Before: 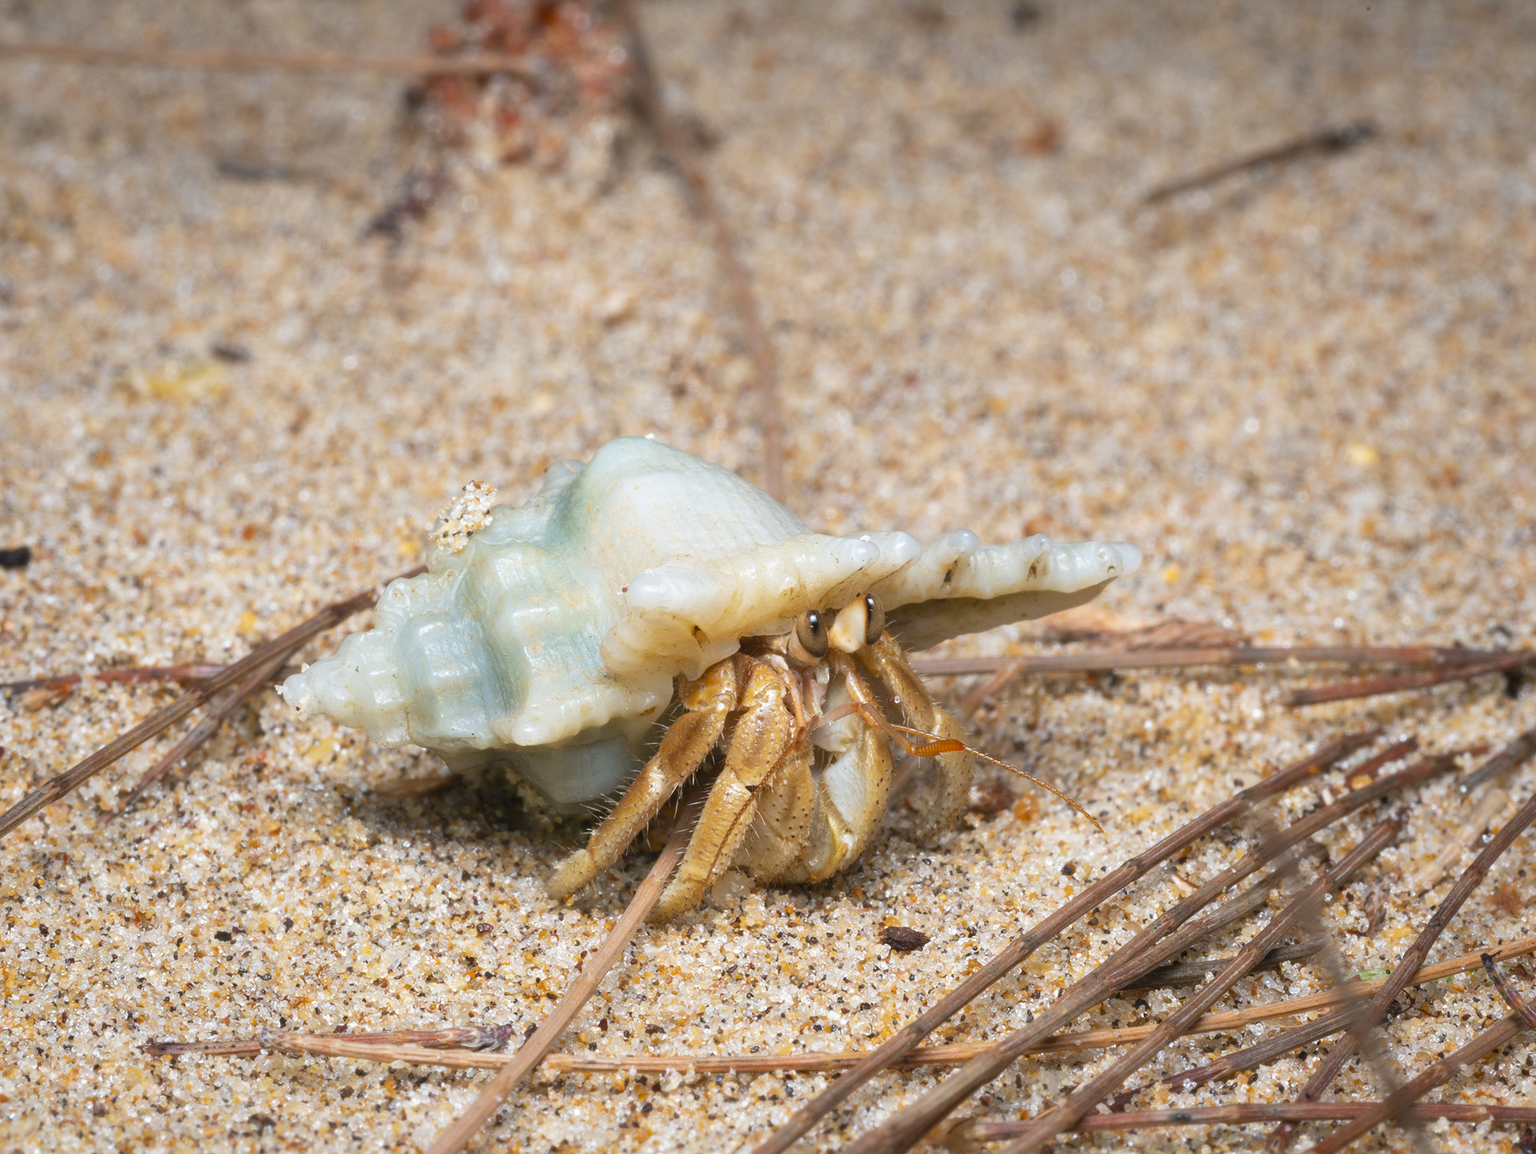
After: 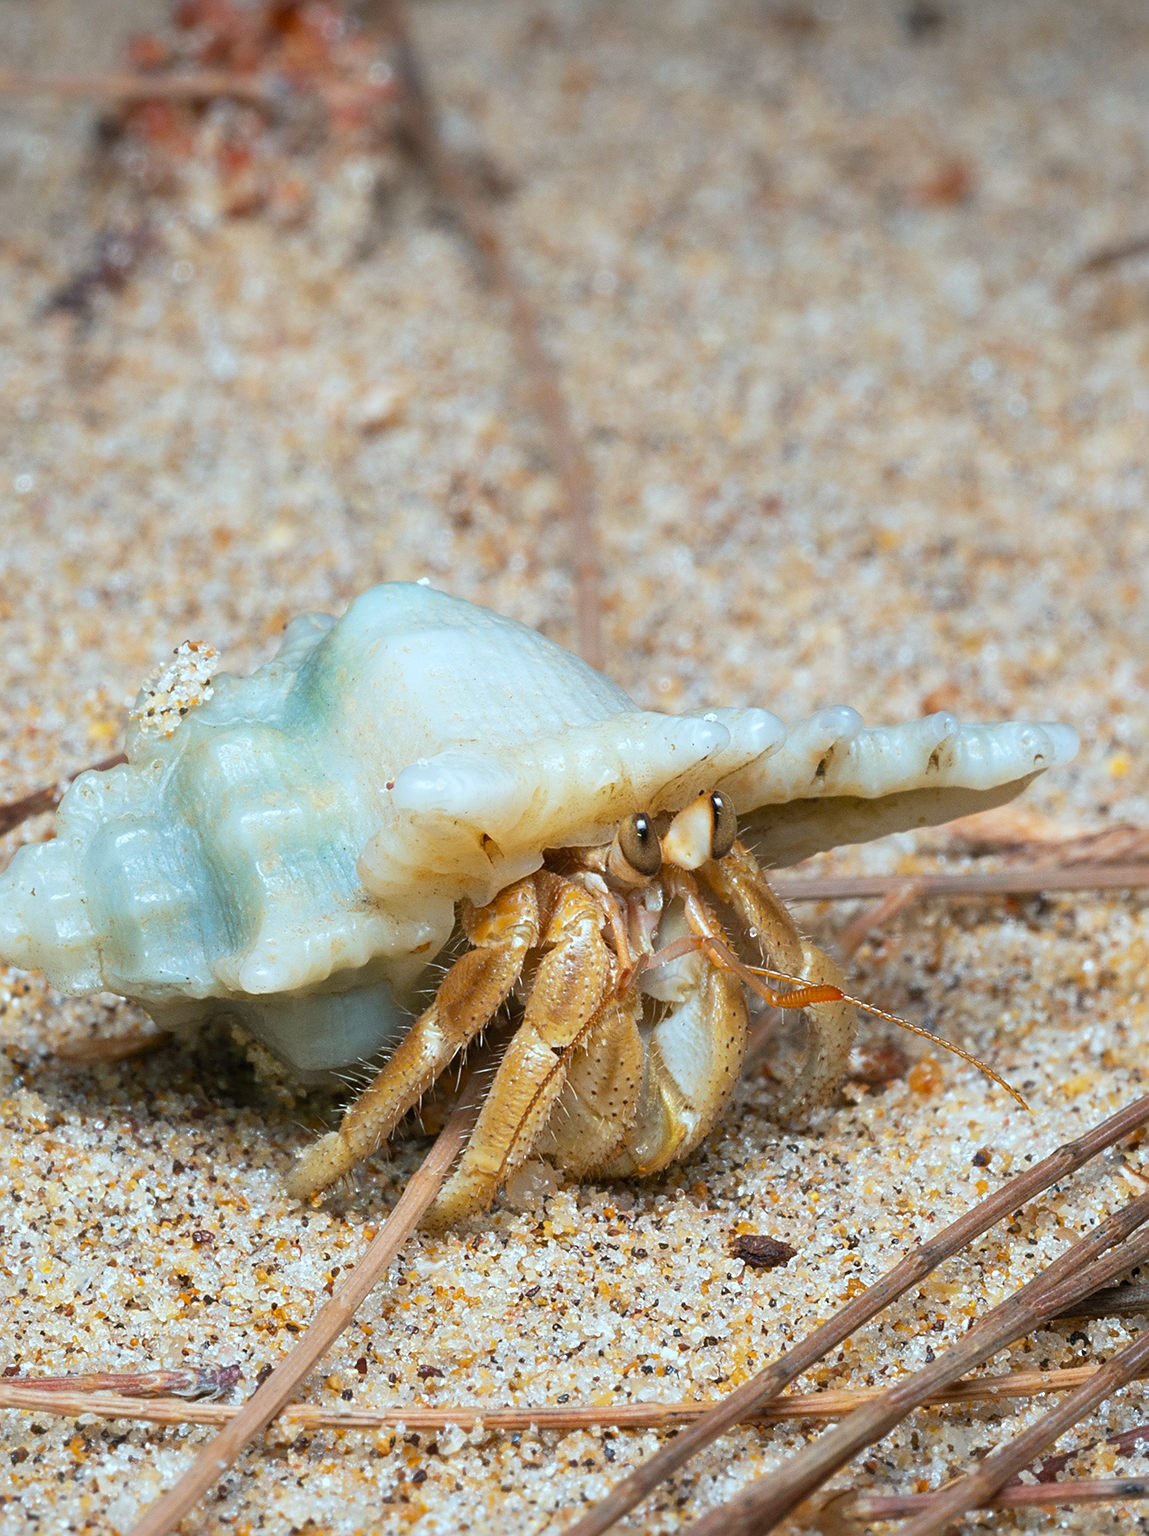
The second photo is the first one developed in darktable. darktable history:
sharpen: on, module defaults
white balance: red 0.925, blue 1.046
crop: left 21.674%, right 22.086%
